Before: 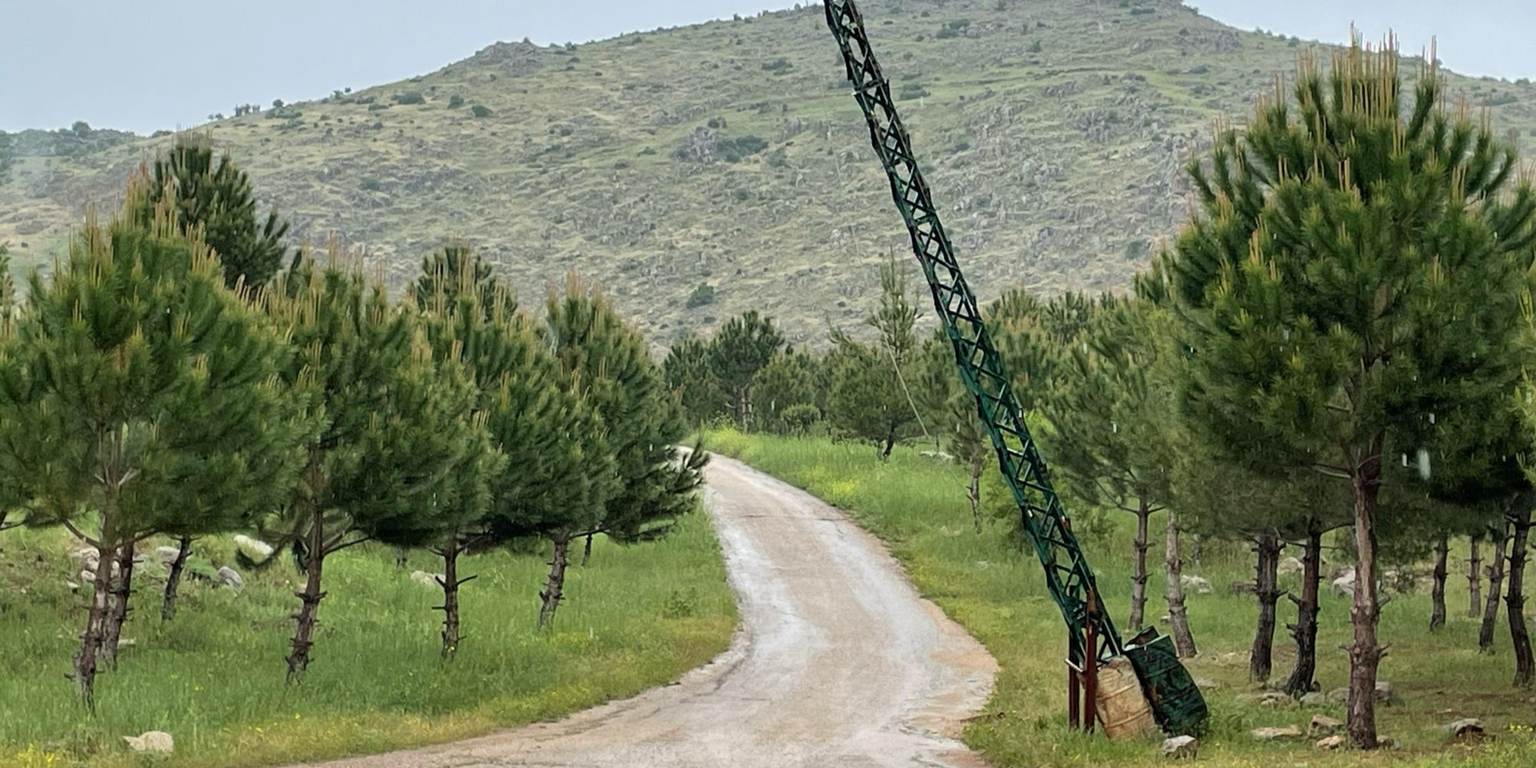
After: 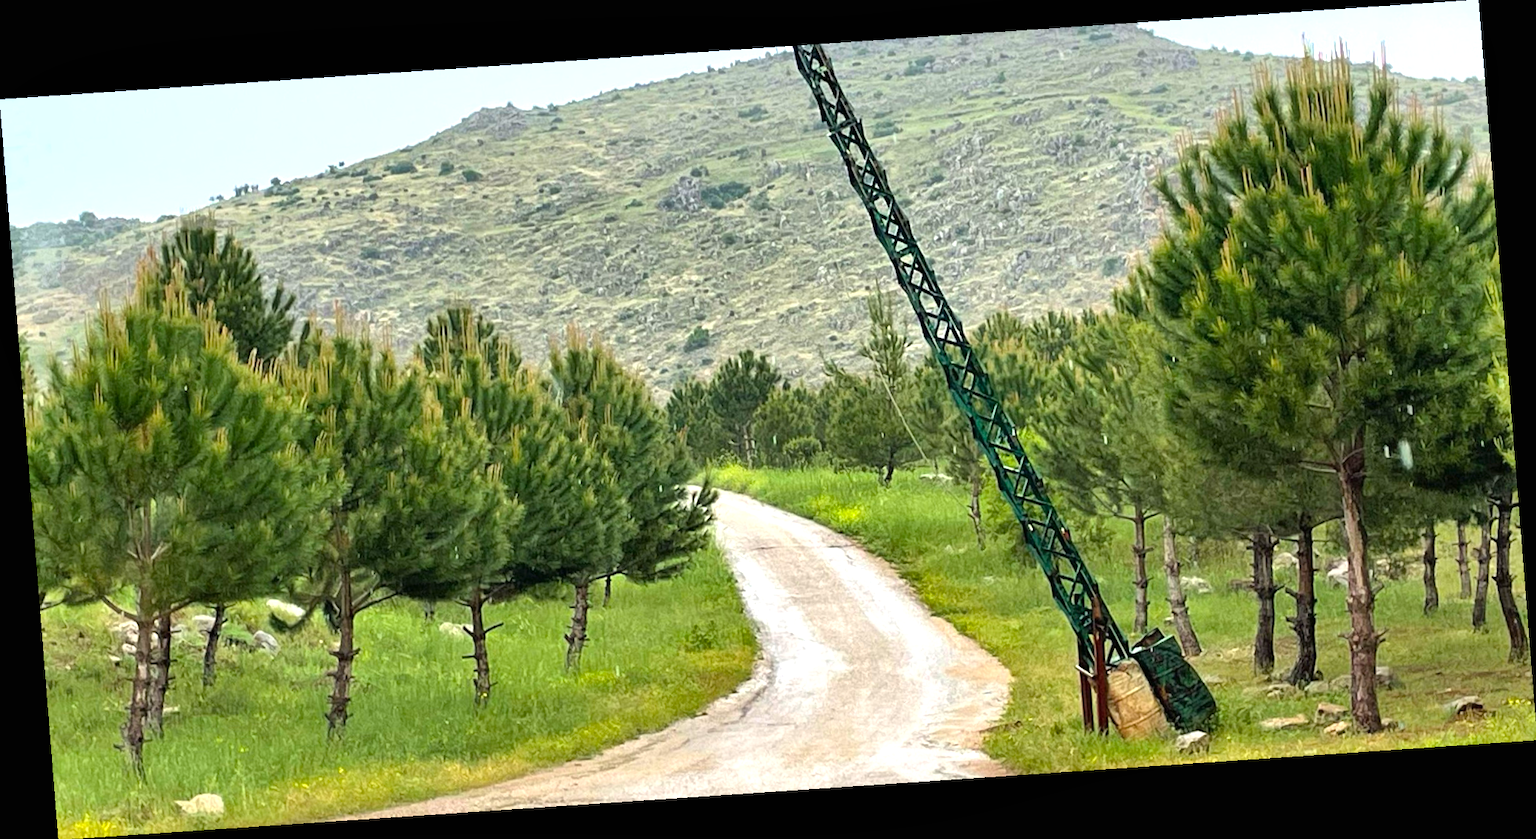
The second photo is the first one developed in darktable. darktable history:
shadows and highlights: radius 118.69, shadows 42.21, highlights -61.56, soften with gaussian
exposure: black level correction 0, exposure 0.7 EV, compensate exposure bias true, compensate highlight preservation false
color balance rgb: perceptual saturation grading › global saturation 20%, global vibrance 20%
rotate and perspective: rotation -4.2°, shear 0.006, automatic cropping off
